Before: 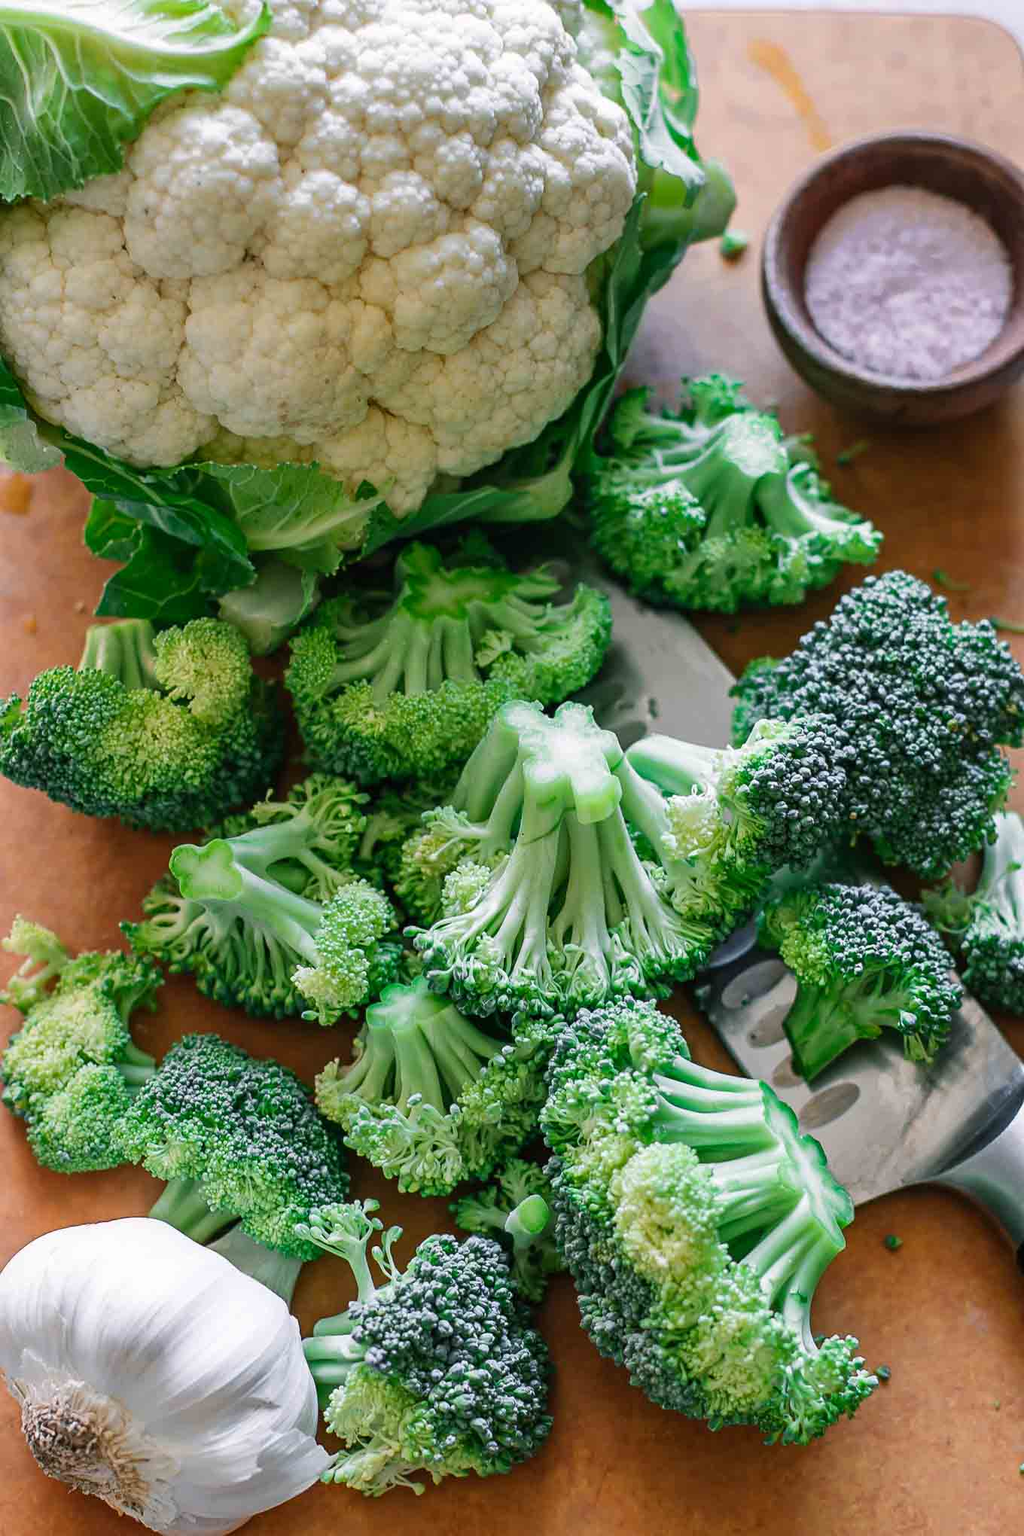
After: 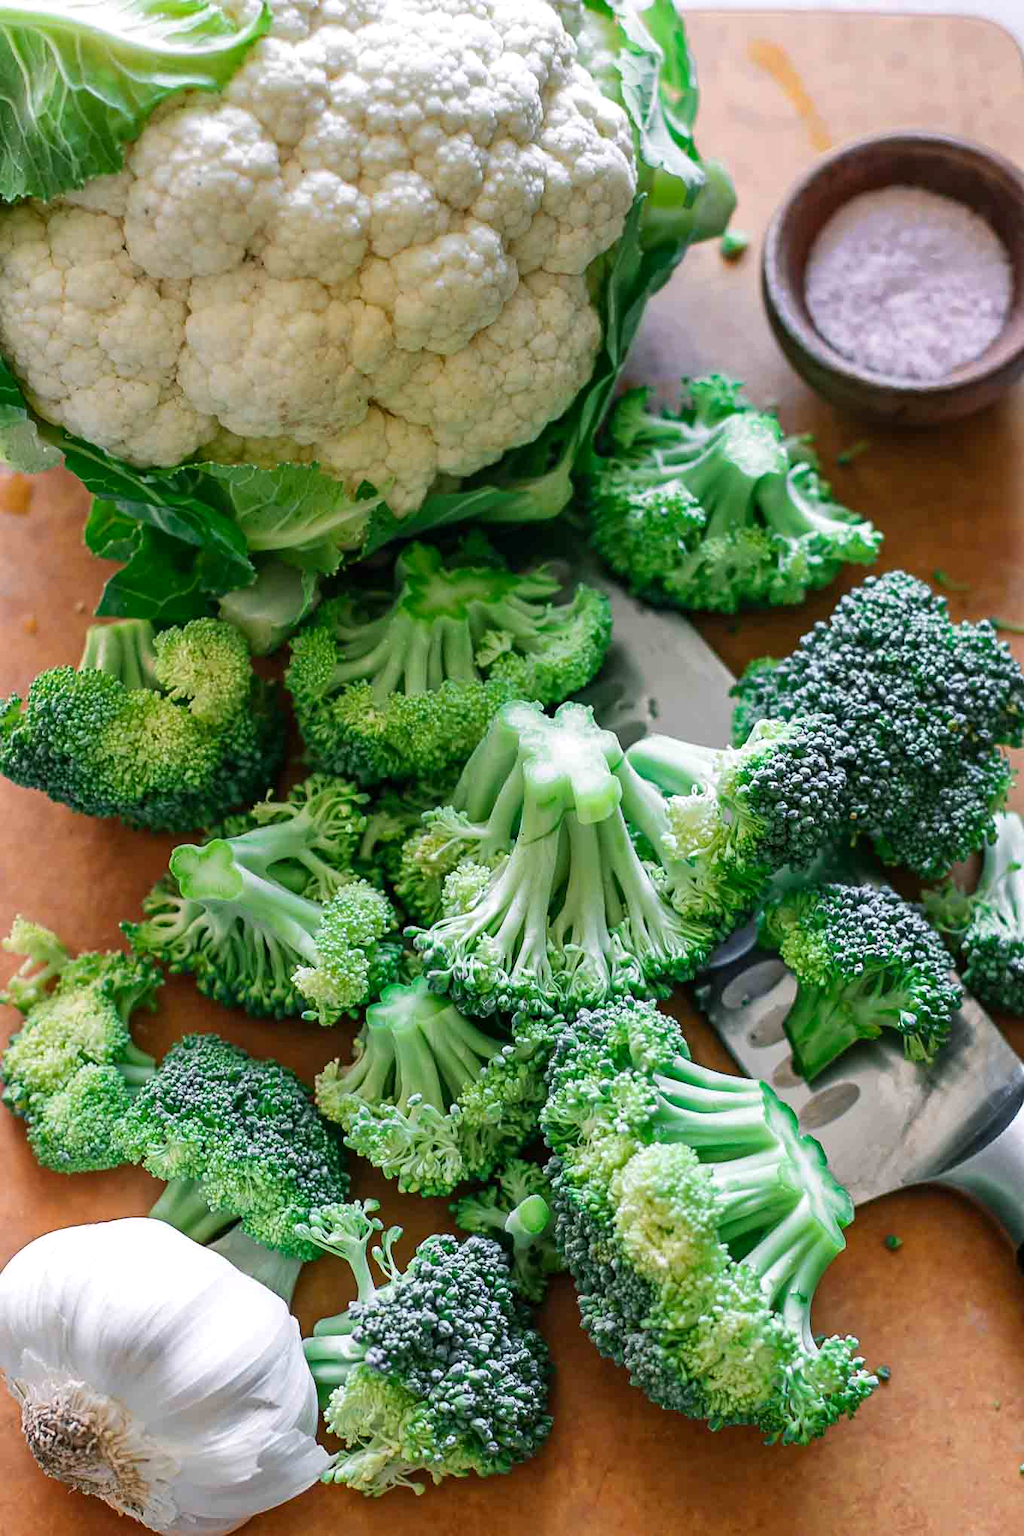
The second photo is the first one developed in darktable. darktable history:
exposure: black level correction 0.001, exposure 0.139 EV, compensate highlight preservation false
